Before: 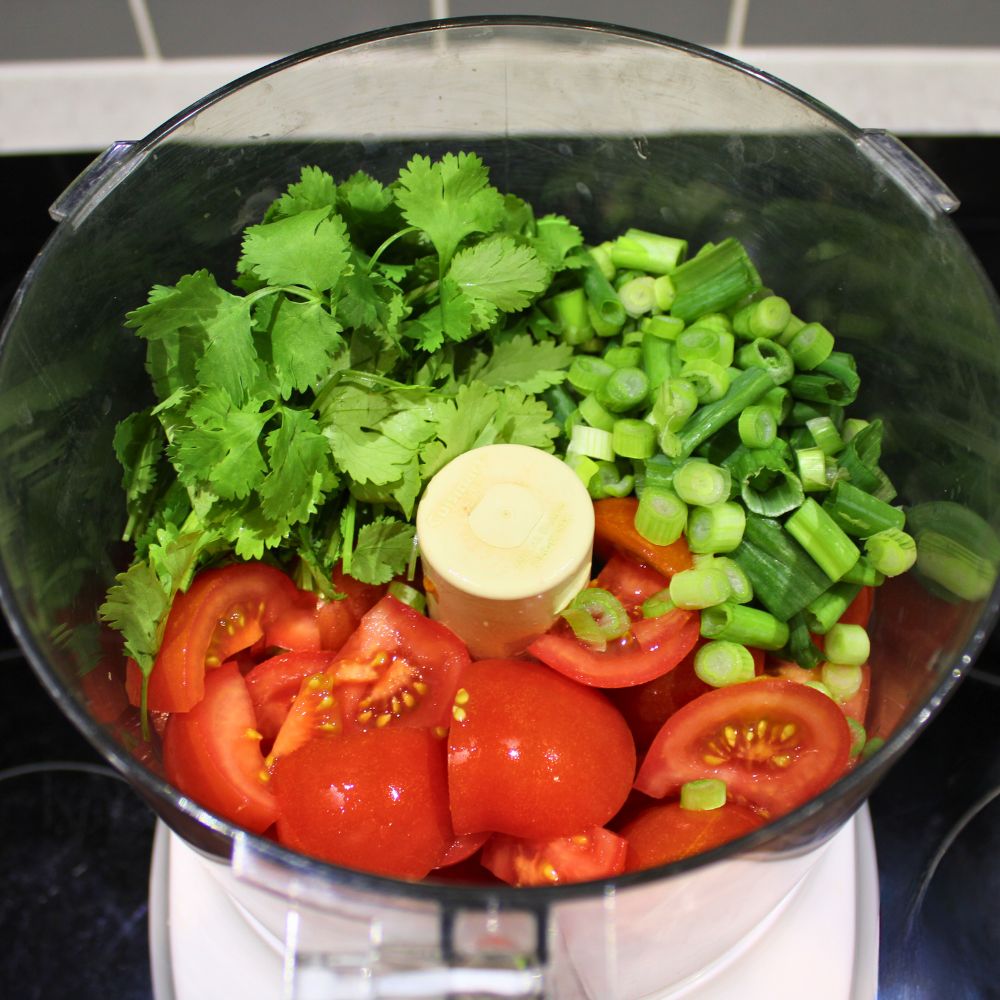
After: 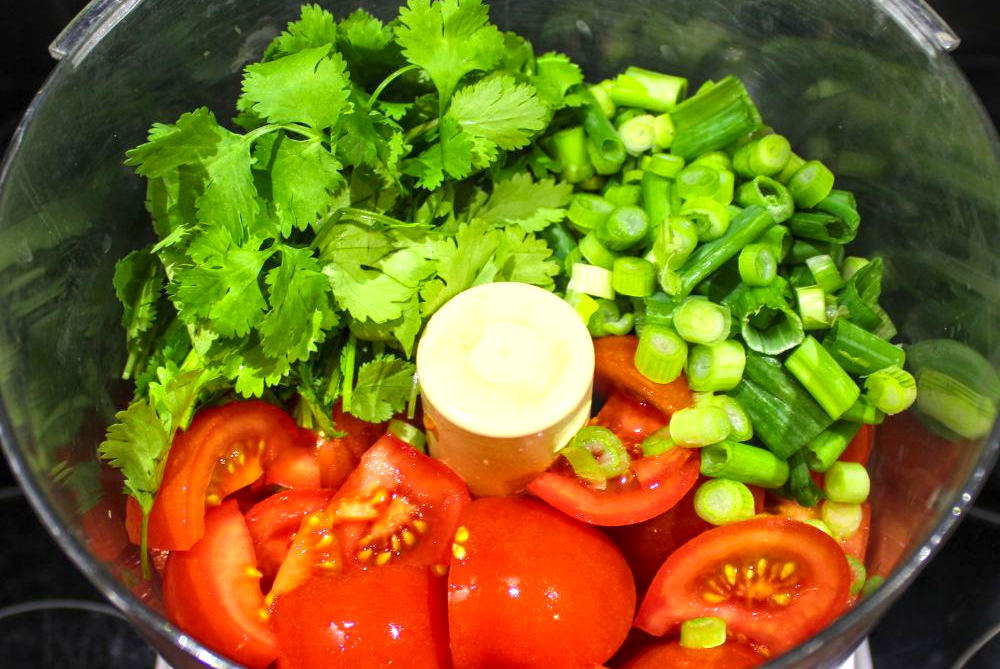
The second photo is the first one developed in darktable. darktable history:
local contrast: on, module defaults
crop: top 16.286%, bottom 16.749%
color balance rgb: perceptual saturation grading › global saturation 10.858%, perceptual brilliance grading › global brilliance 18.075%, contrast -9.374%
